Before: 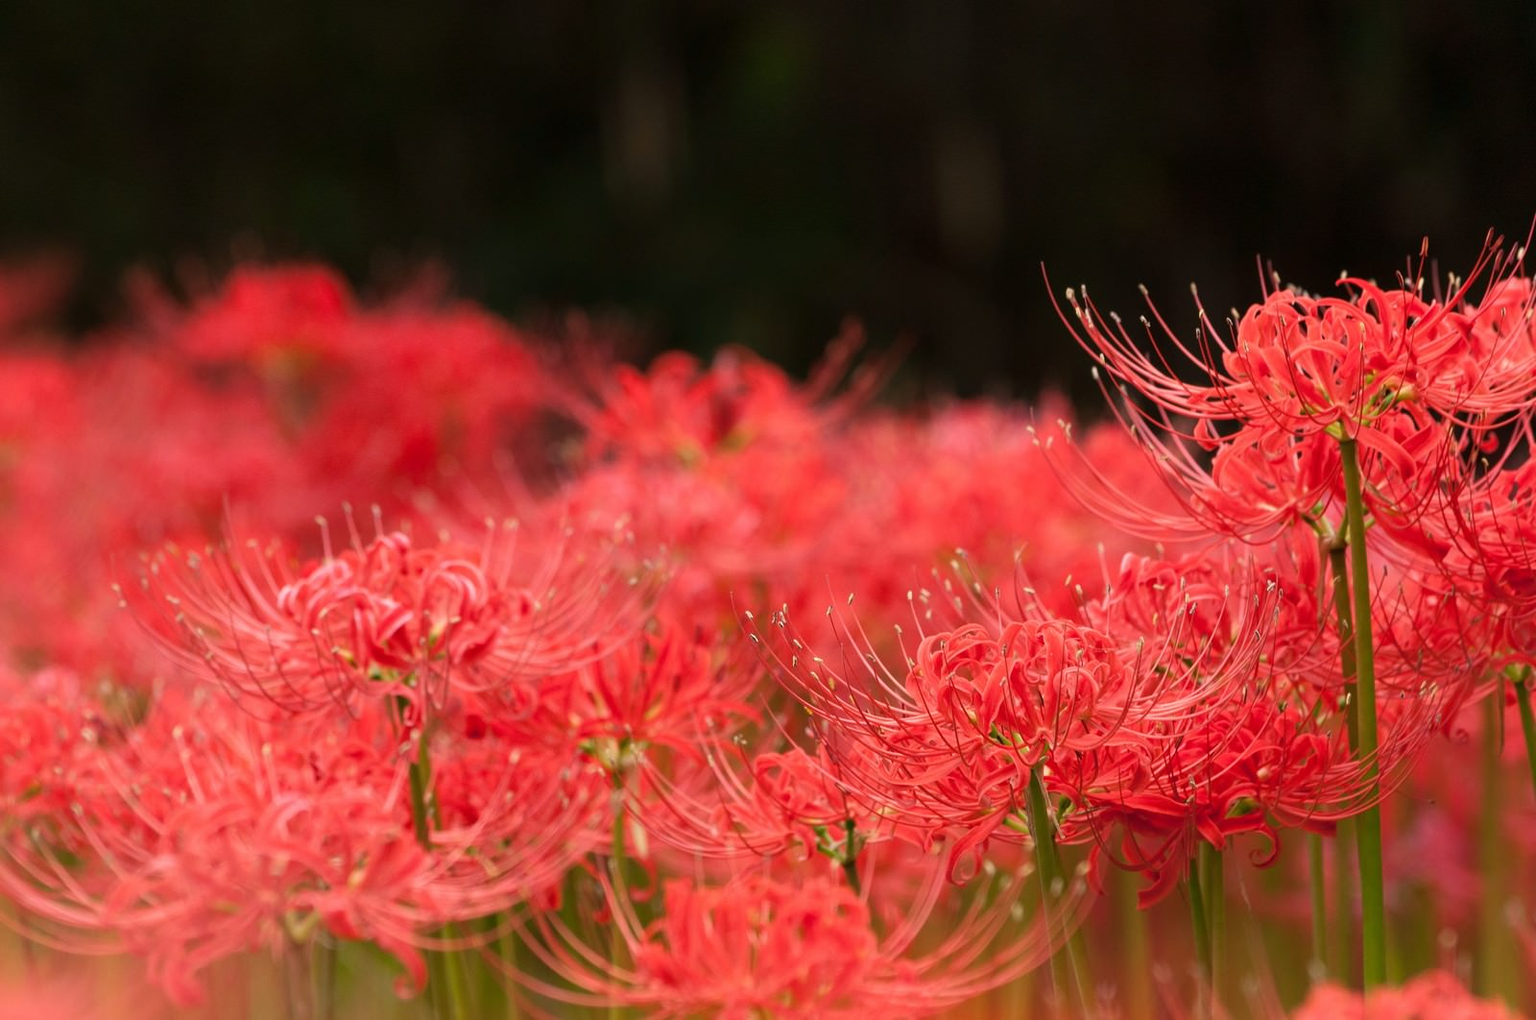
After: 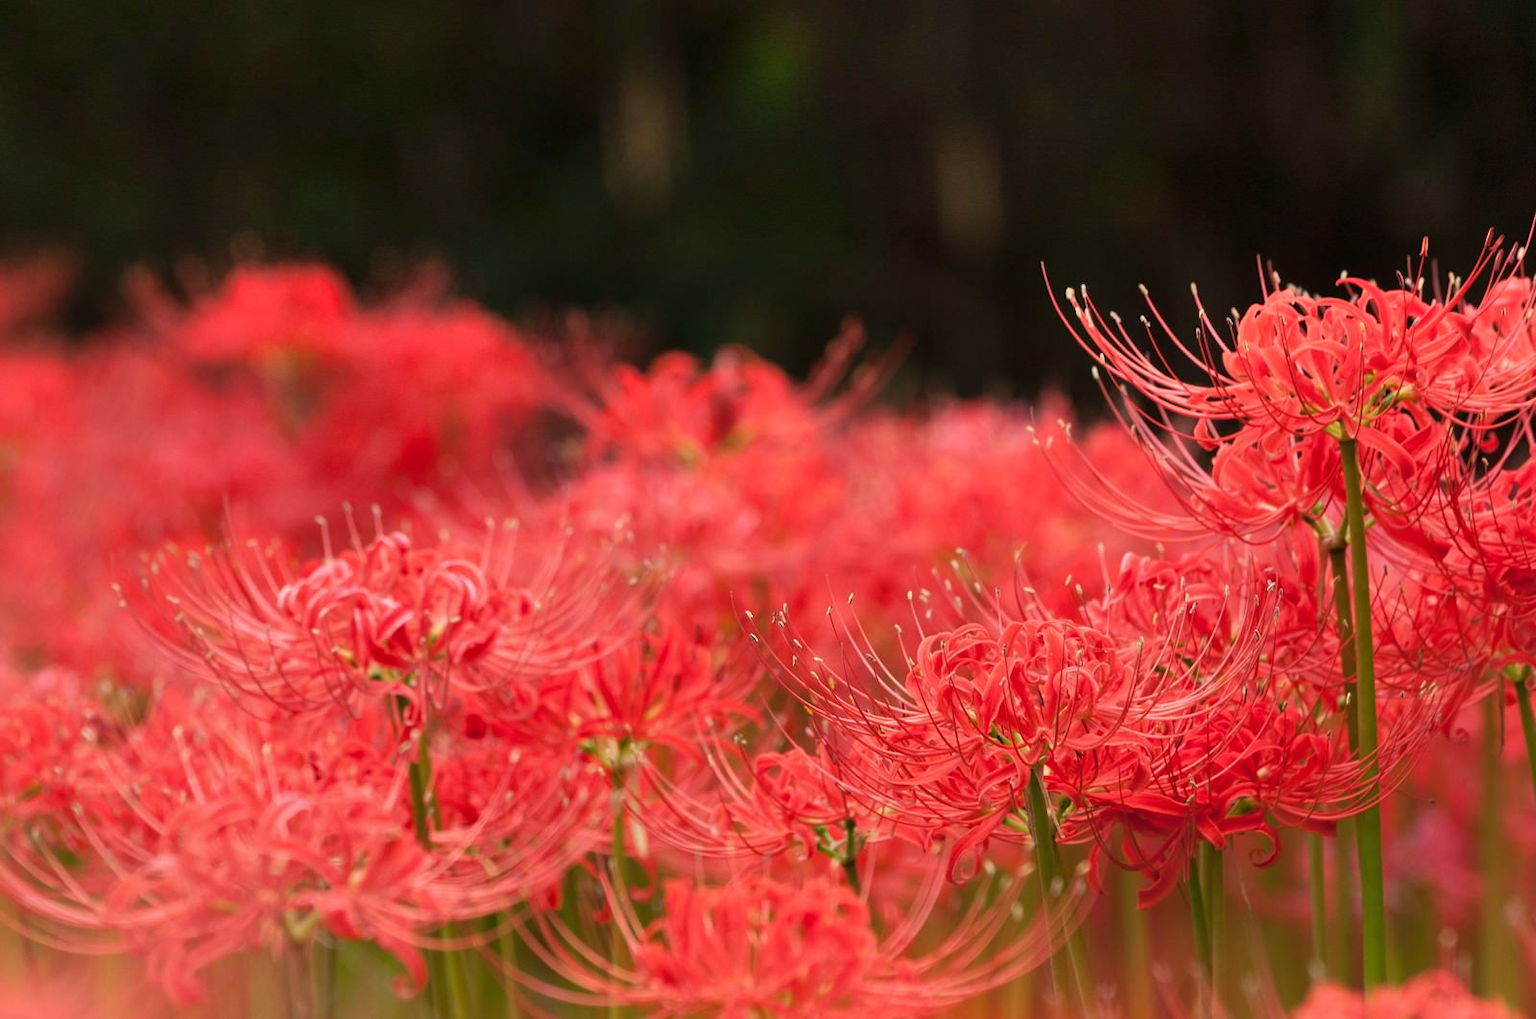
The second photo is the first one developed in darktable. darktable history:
shadows and highlights: soften with gaussian
tone curve: curves: ch0 [(0, 0) (0.003, 0.003) (0.011, 0.011) (0.025, 0.025) (0.044, 0.044) (0.069, 0.069) (0.1, 0.099) (0.136, 0.135) (0.177, 0.177) (0.224, 0.224) (0.277, 0.276) (0.335, 0.334) (0.399, 0.398) (0.468, 0.467) (0.543, 0.547) (0.623, 0.626) (0.709, 0.712) (0.801, 0.802) (0.898, 0.898) (1, 1)], preserve colors none
